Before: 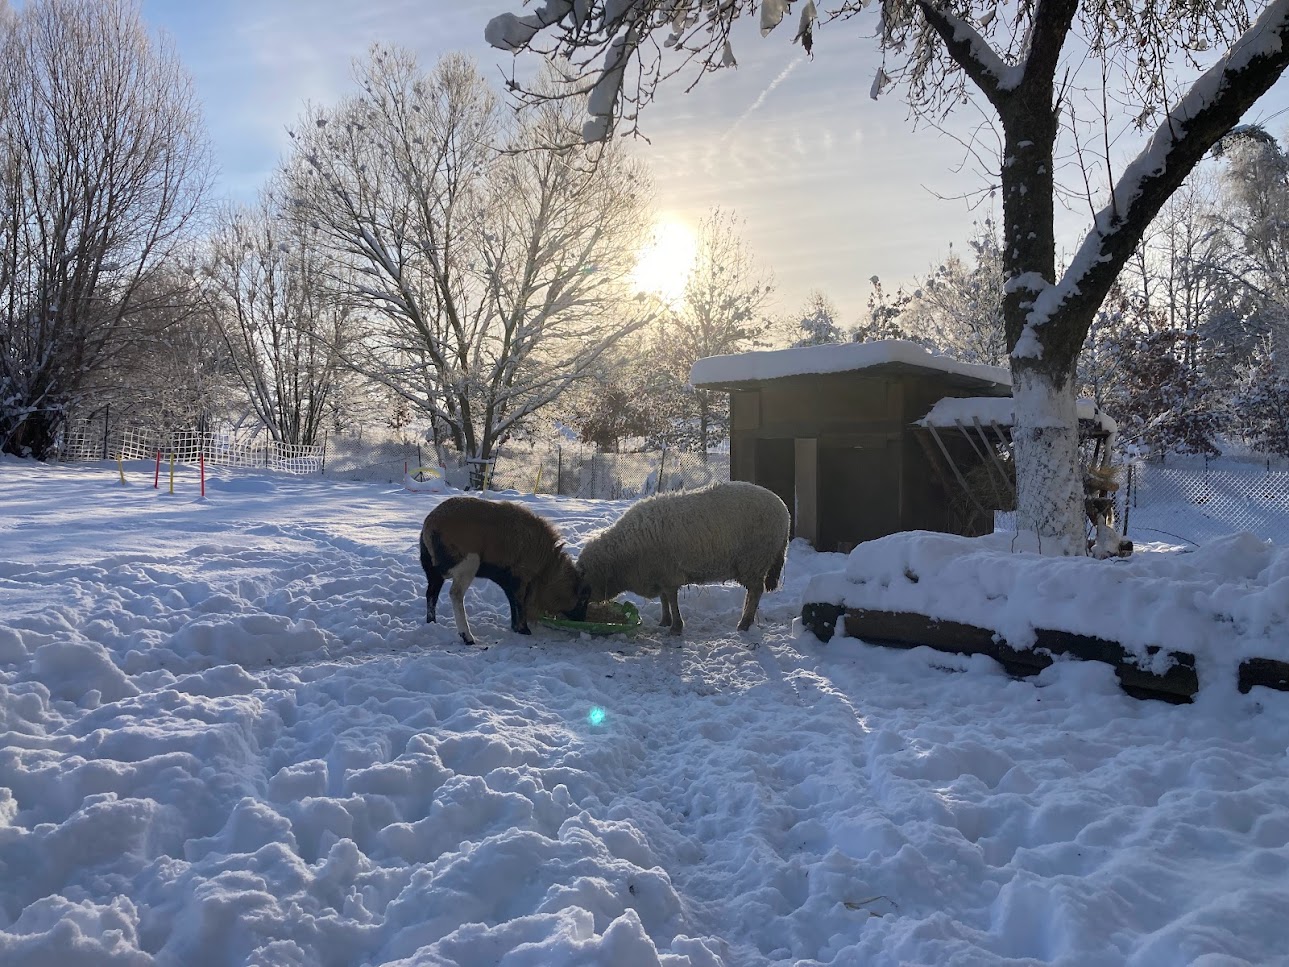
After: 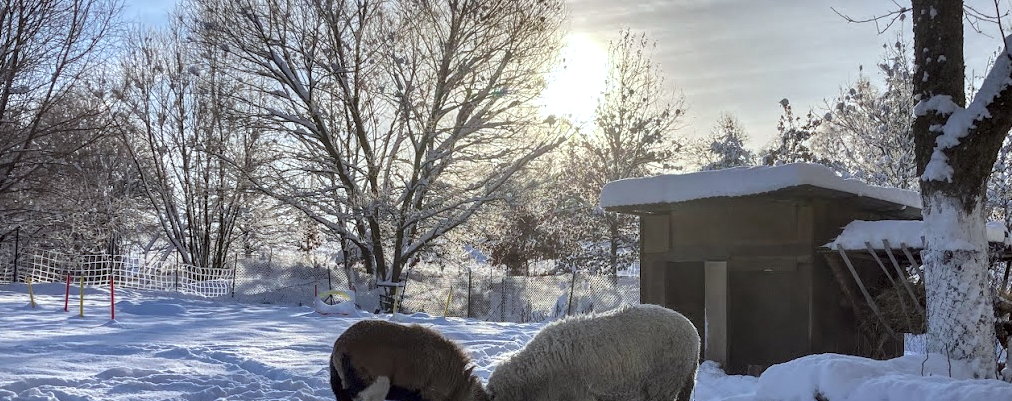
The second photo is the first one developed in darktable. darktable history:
crop: left 7.036%, top 18.398%, right 14.379%, bottom 40.043%
vignetting: fall-off start 100%, brightness -0.282, width/height ratio 1.31
white balance: red 0.983, blue 1.036
local contrast: highlights 61%, detail 143%, midtone range 0.428
color correction: highlights a* -2.73, highlights b* -2.09, shadows a* 2.41, shadows b* 2.73
shadows and highlights: shadows 75, highlights -60.85, soften with gaussian
